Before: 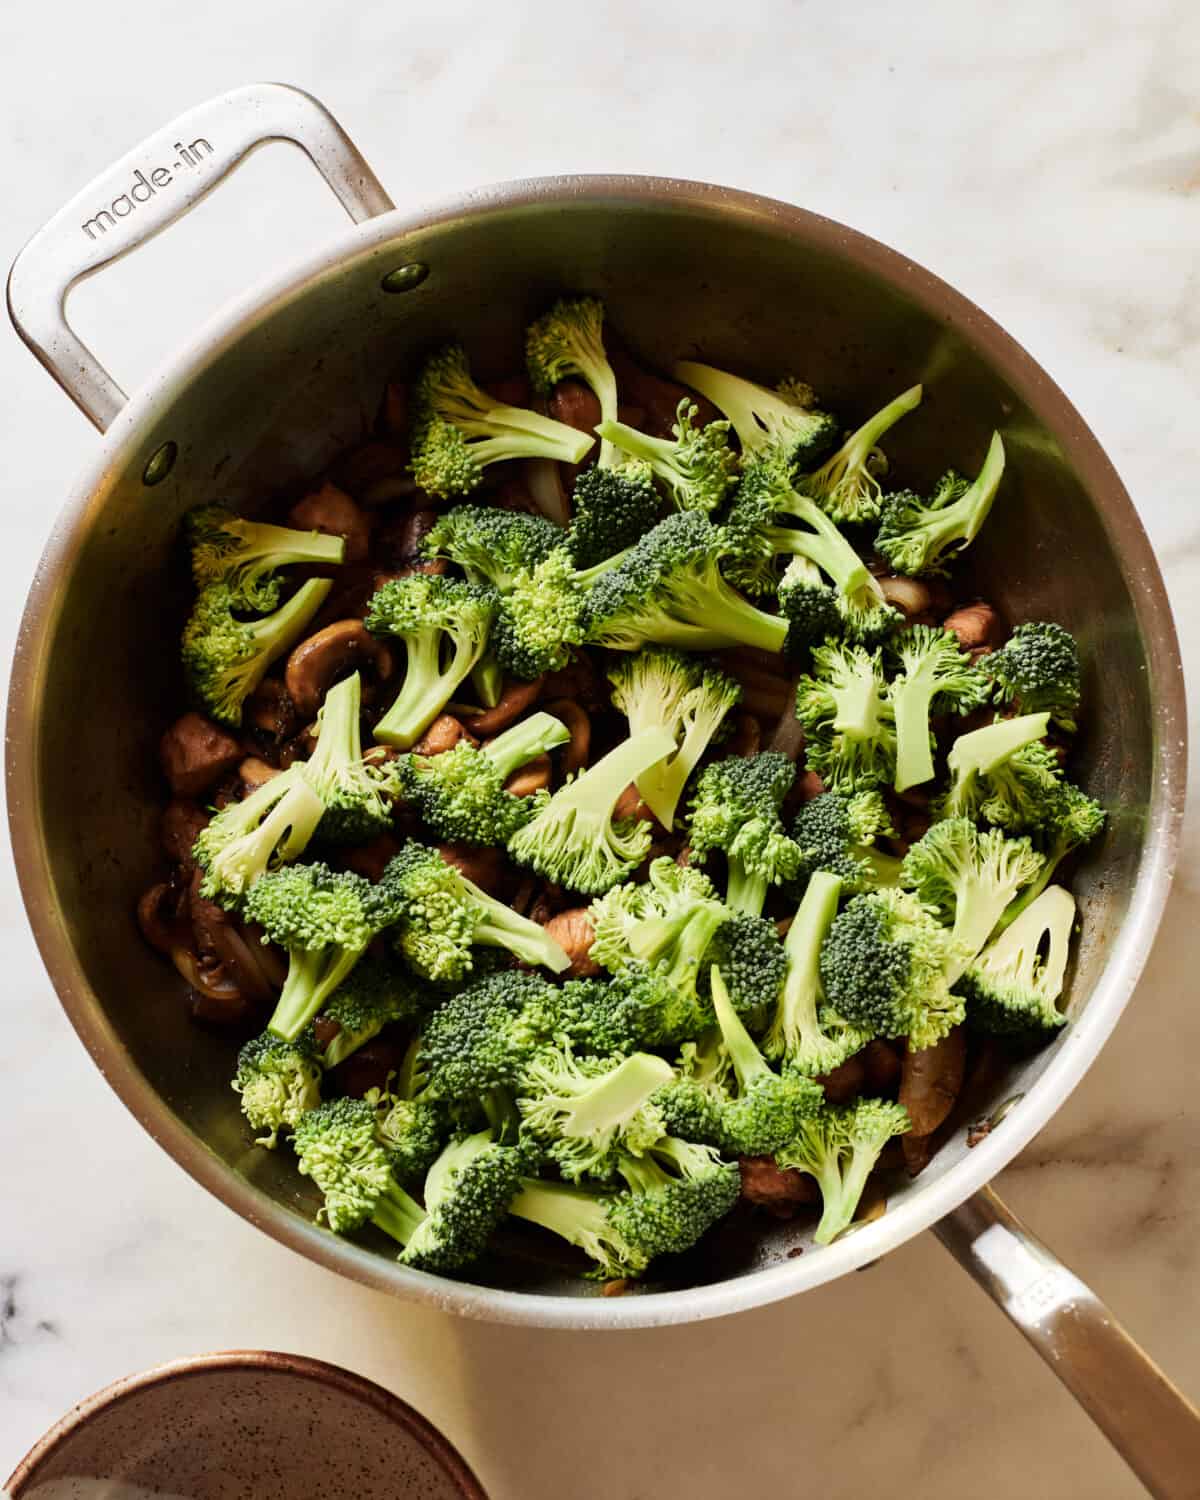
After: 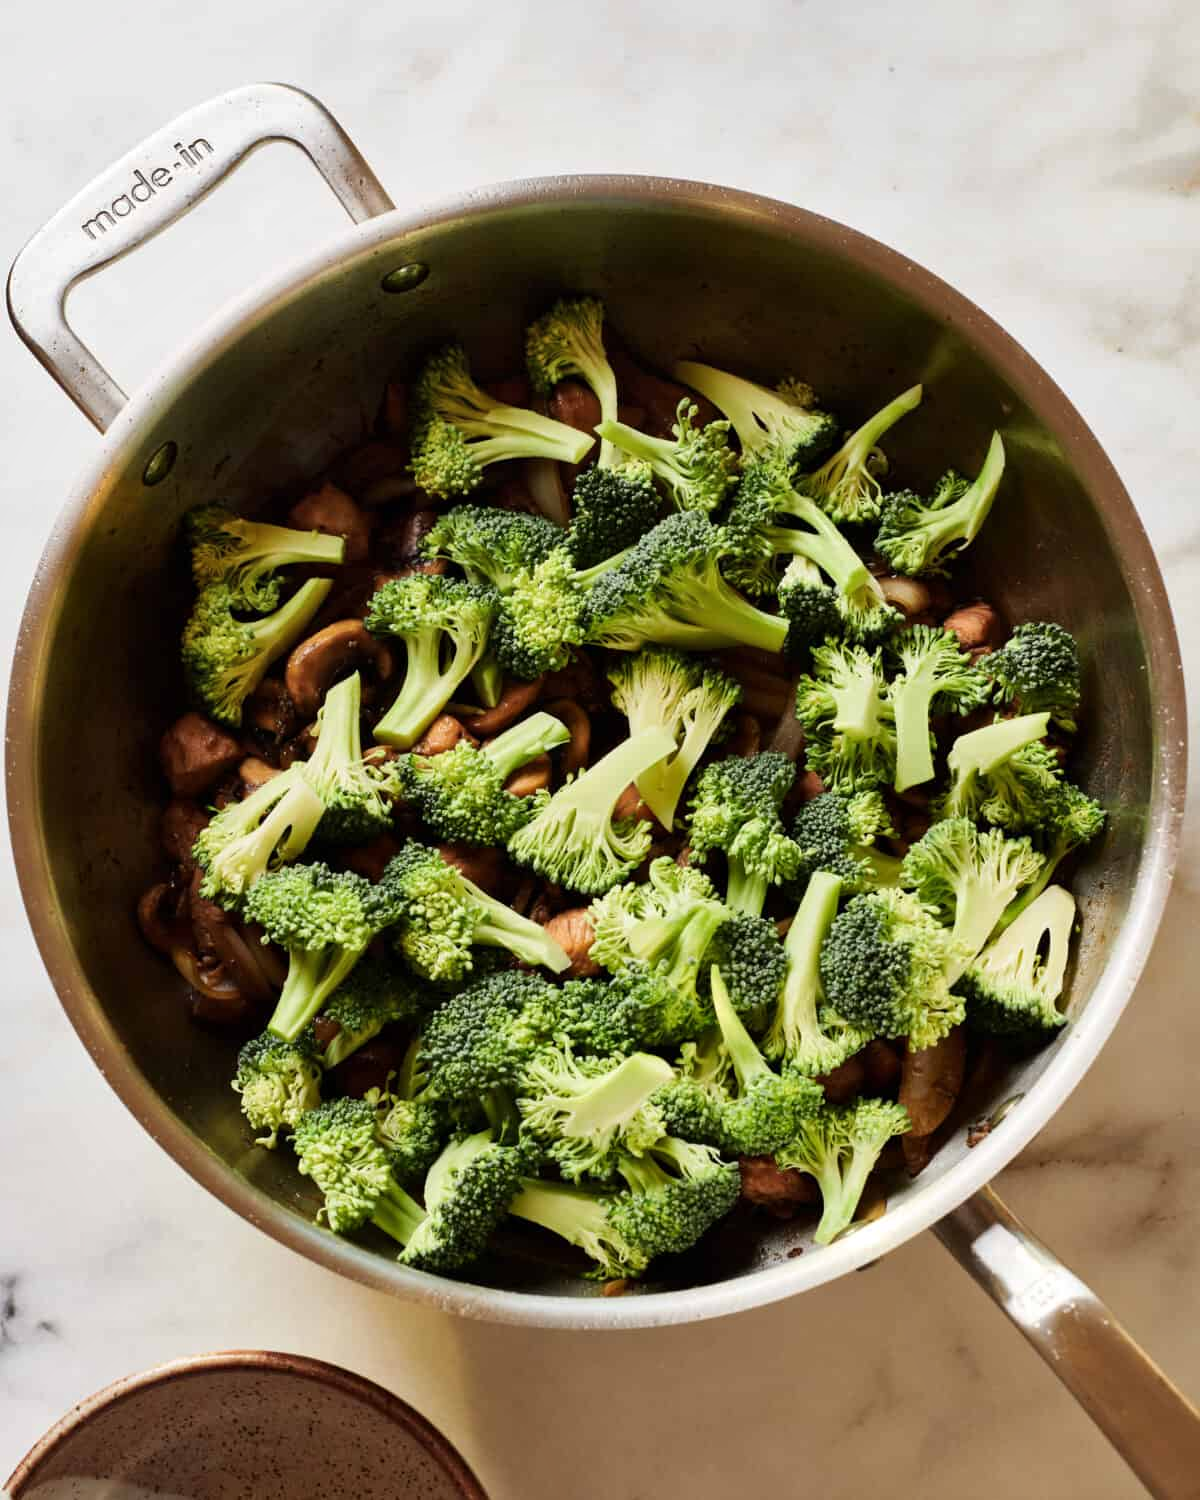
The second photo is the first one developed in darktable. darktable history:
shadows and highlights: shadows 31.59, highlights -33.06, soften with gaussian
